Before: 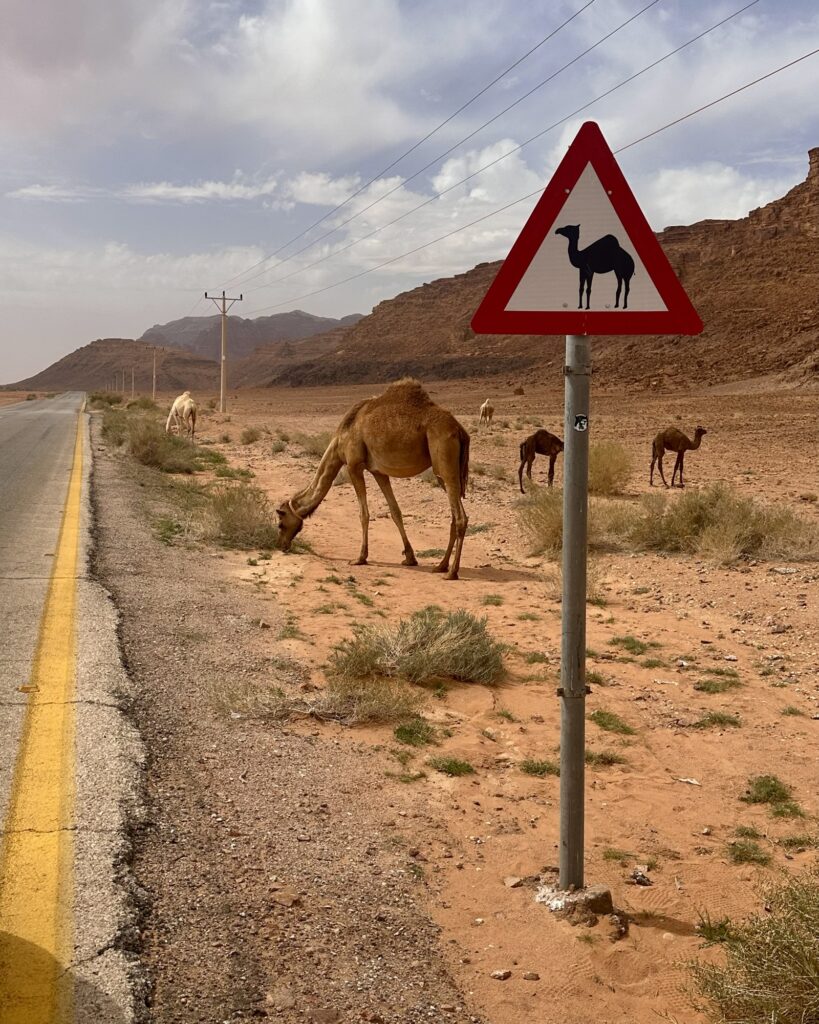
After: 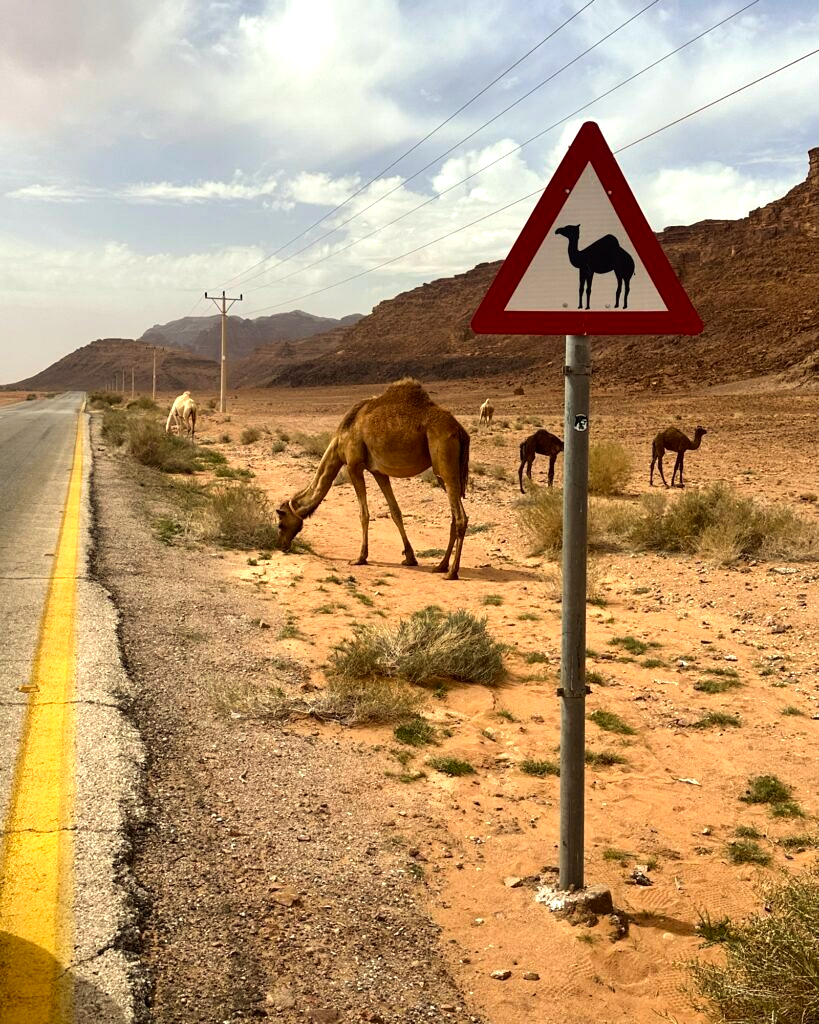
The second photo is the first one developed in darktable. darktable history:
color correction: highlights a* -4.28, highlights b* 6.53
tone equalizer: -8 EV -0.75 EV, -7 EV -0.7 EV, -6 EV -0.6 EV, -5 EV -0.4 EV, -3 EV 0.4 EV, -2 EV 0.6 EV, -1 EV 0.7 EV, +0 EV 0.75 EV, edges refinement/feathering 500, mask exposure compensation -1.57 EV, preserve details no
